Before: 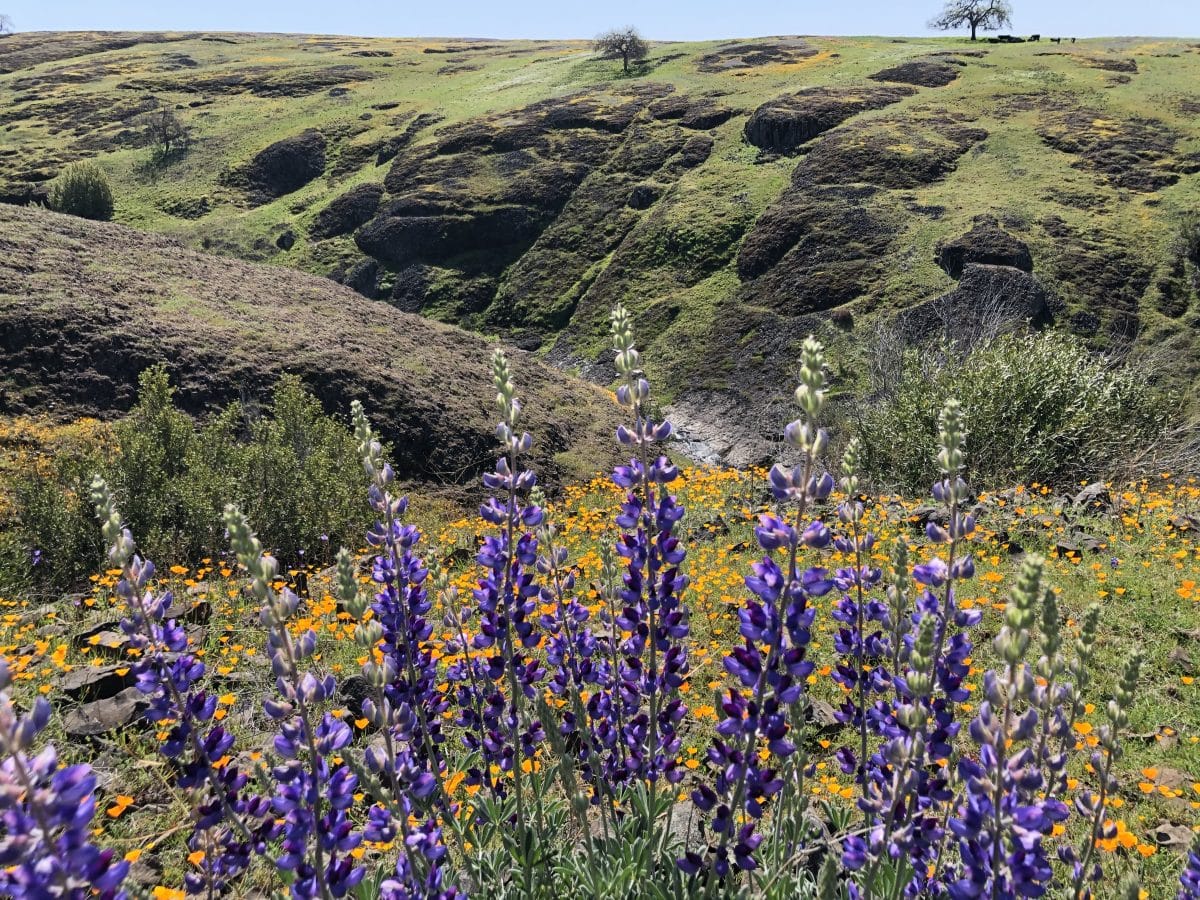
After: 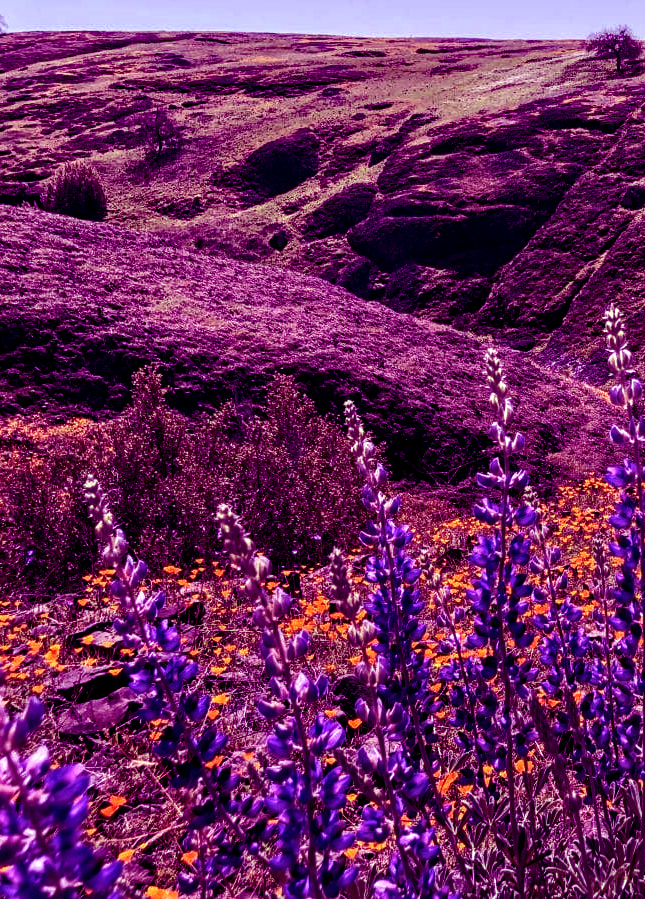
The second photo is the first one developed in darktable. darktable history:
crop: left 0.587%, right 45.588%, bottom 0.086%
contrast equalizer: octaves 7, y [[0.6 ×6], [0.55 ×6], [0 ×6], [0 ×6], [0 ×6]], mix 0.3
local contrast: detail 150%
color balance: mode lift, gamma, gain (sRGB), lift [1, 1, 0.101, 1]
